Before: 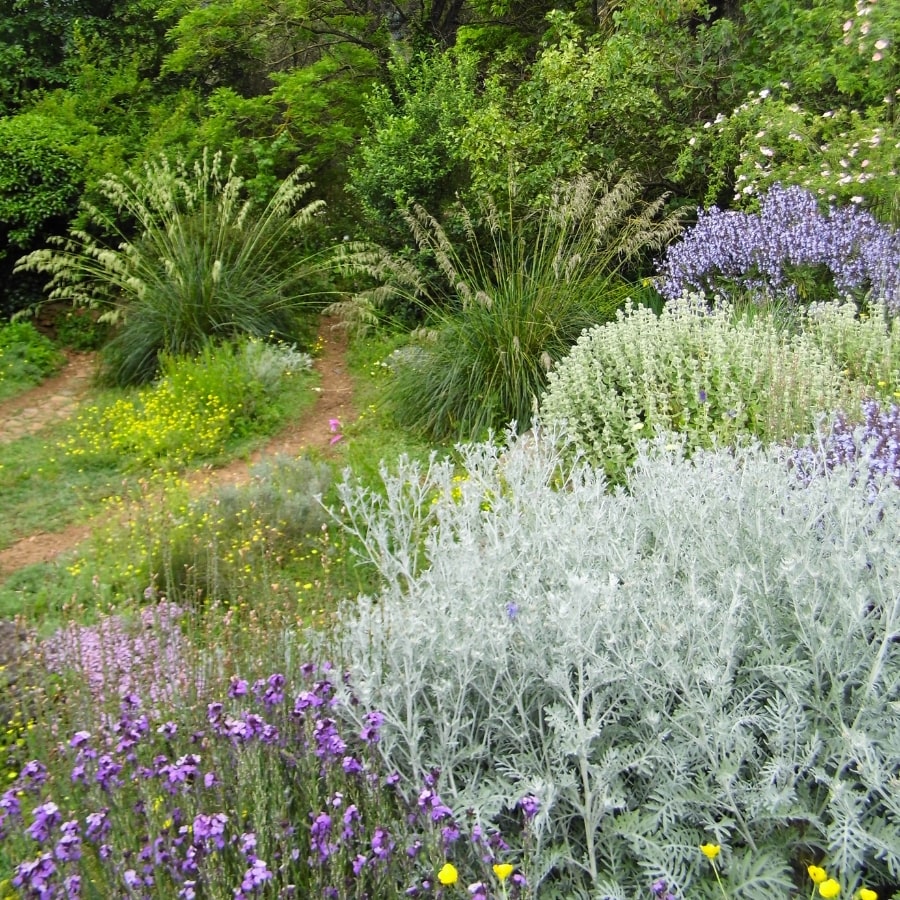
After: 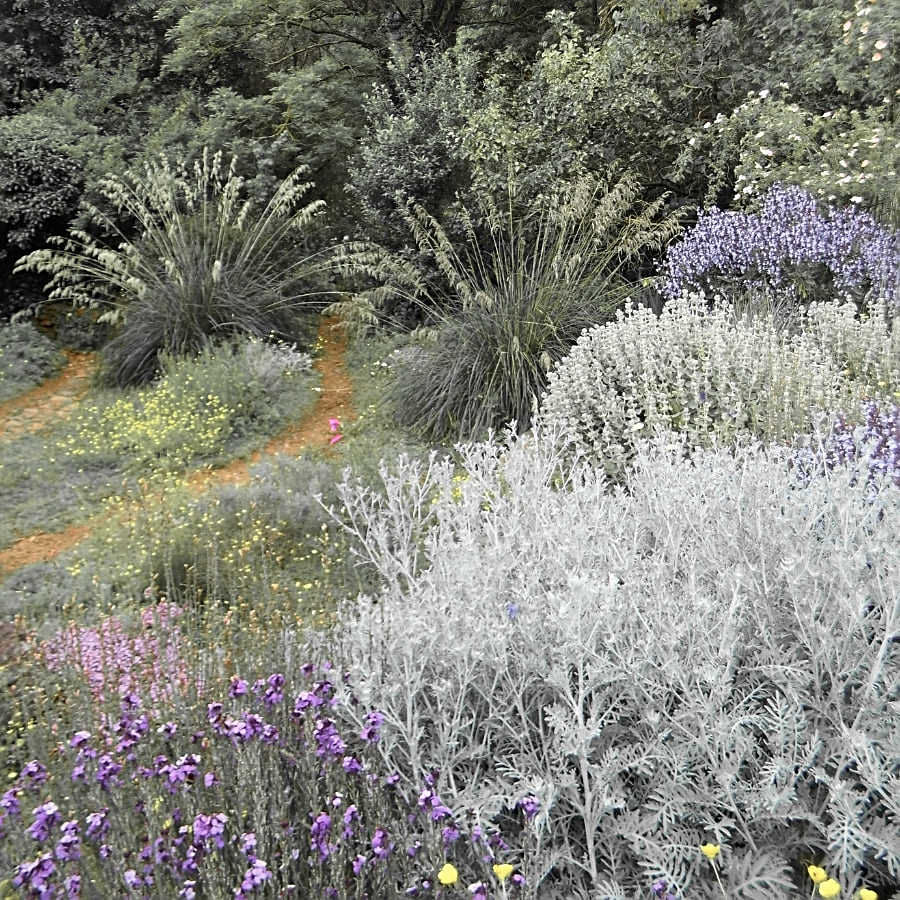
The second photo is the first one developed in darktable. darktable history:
color zones: curves: ch1 [(0, 0.679) (0.143, 0.647) (0.286, 0.261) (0.378, -0.011) (0.571, 0.396) (0.714, 0.399) (0.857, 0.406) (1, 0.679)]
sharpen: on, module defaults
color correction: highlights b* -0.015
